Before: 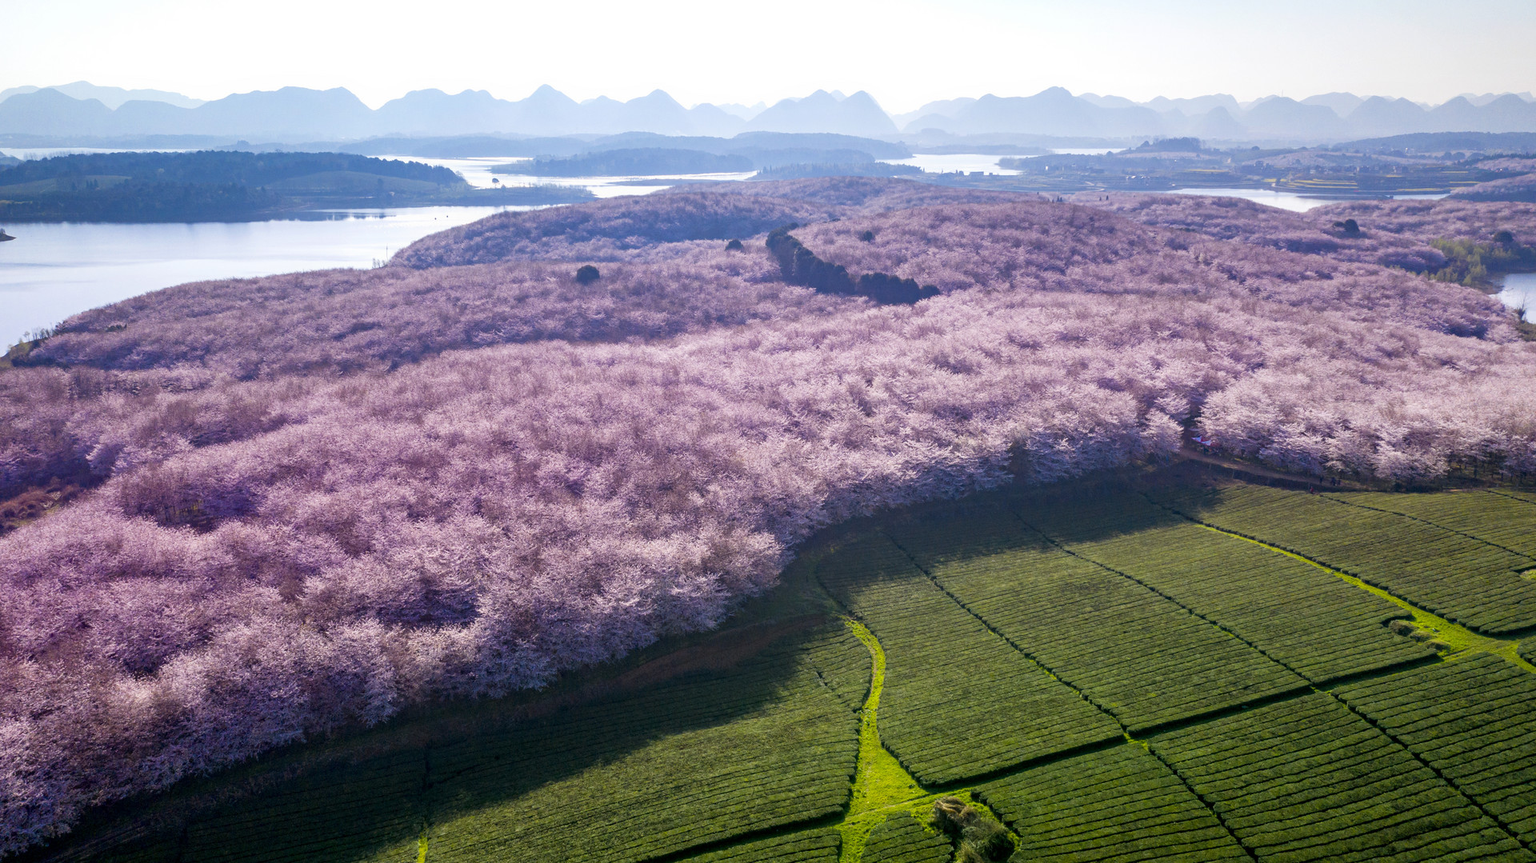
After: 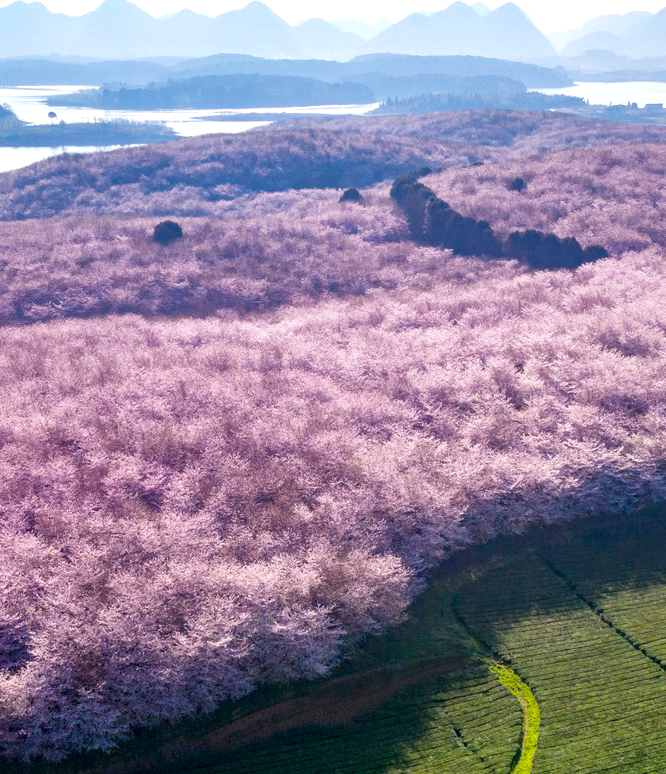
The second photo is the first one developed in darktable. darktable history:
exposure: black level correction 0.001, exposure 0.139 EV, compensate highlight preservation false
local contrast: mode bilateral grid, contrast 20, coarseness 51, detail 119%, midtone range 0.2
crop and rotate: left 29.551%, top 10.331%, right 35.731%, bottom 17.886%
